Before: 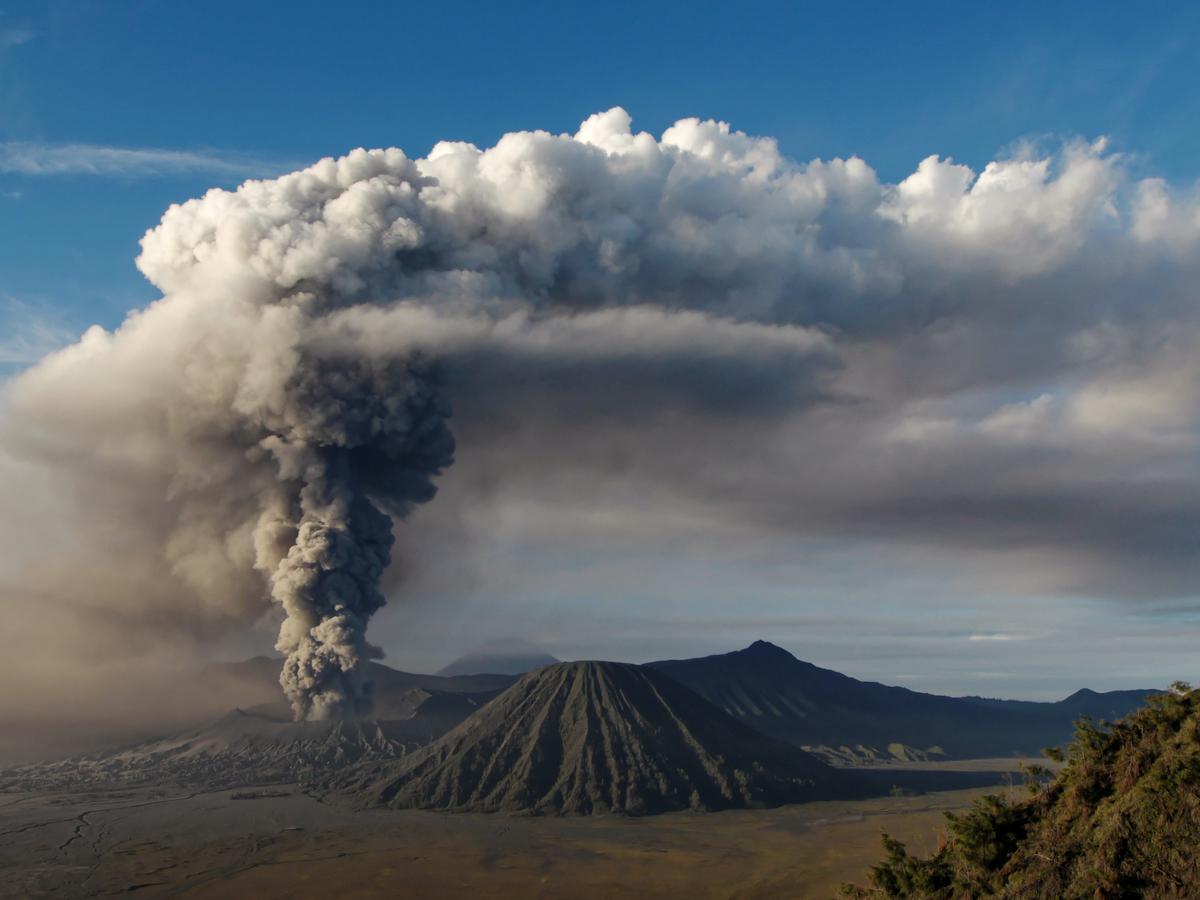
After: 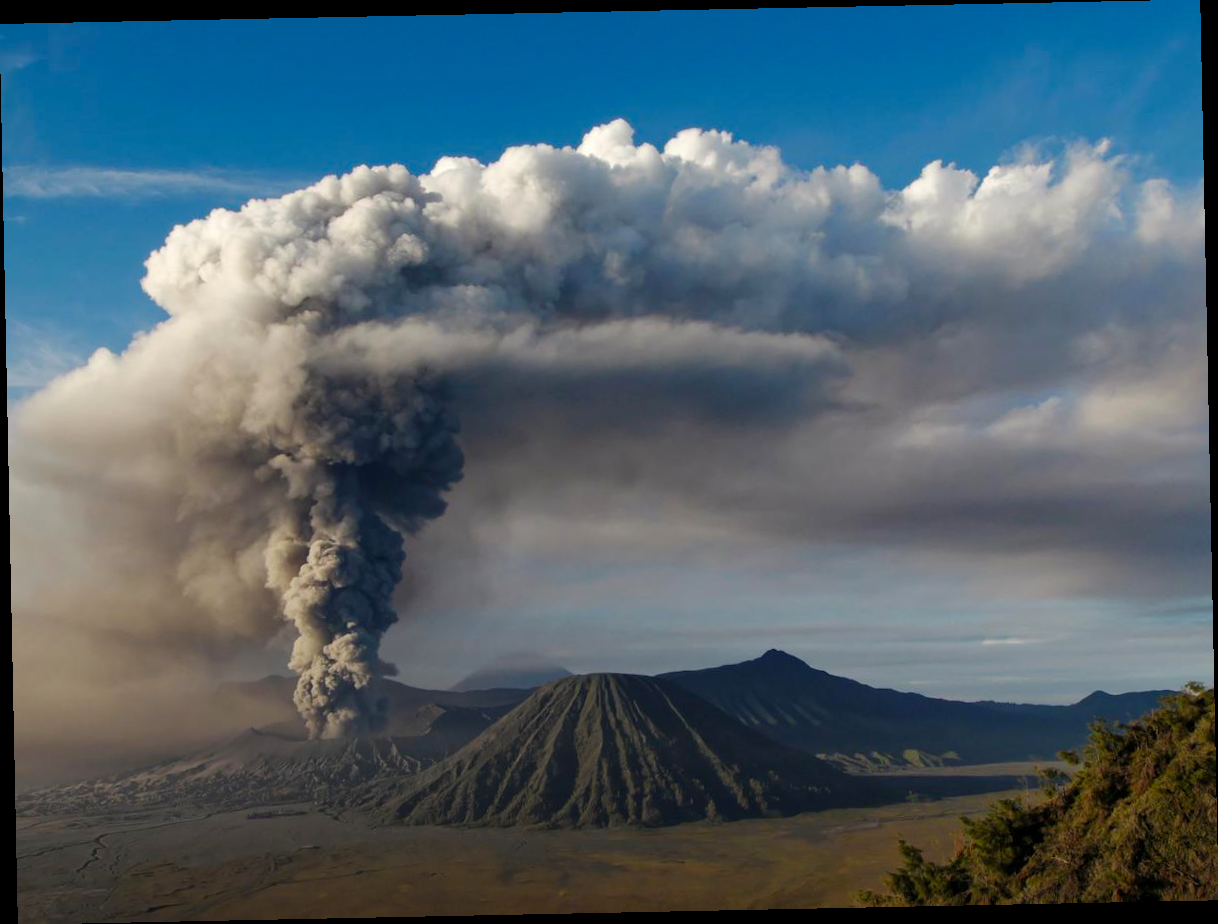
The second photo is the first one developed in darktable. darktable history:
rotate and perspective: rotation -1.17°, automatic cropping off
color balance rgb: linear chroma grading › shadows 19.44%, linear chroma grading › highlights 3.42%, linear chroma grading › mid-tones 10.16%
